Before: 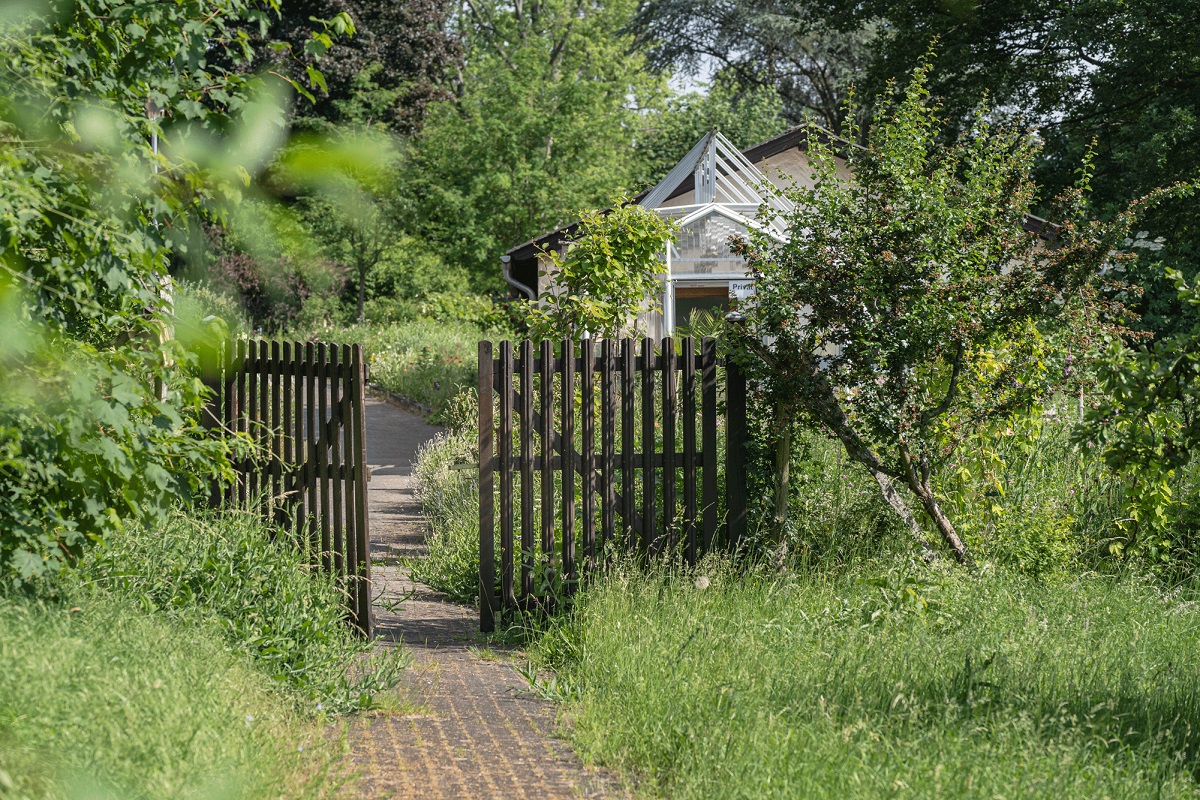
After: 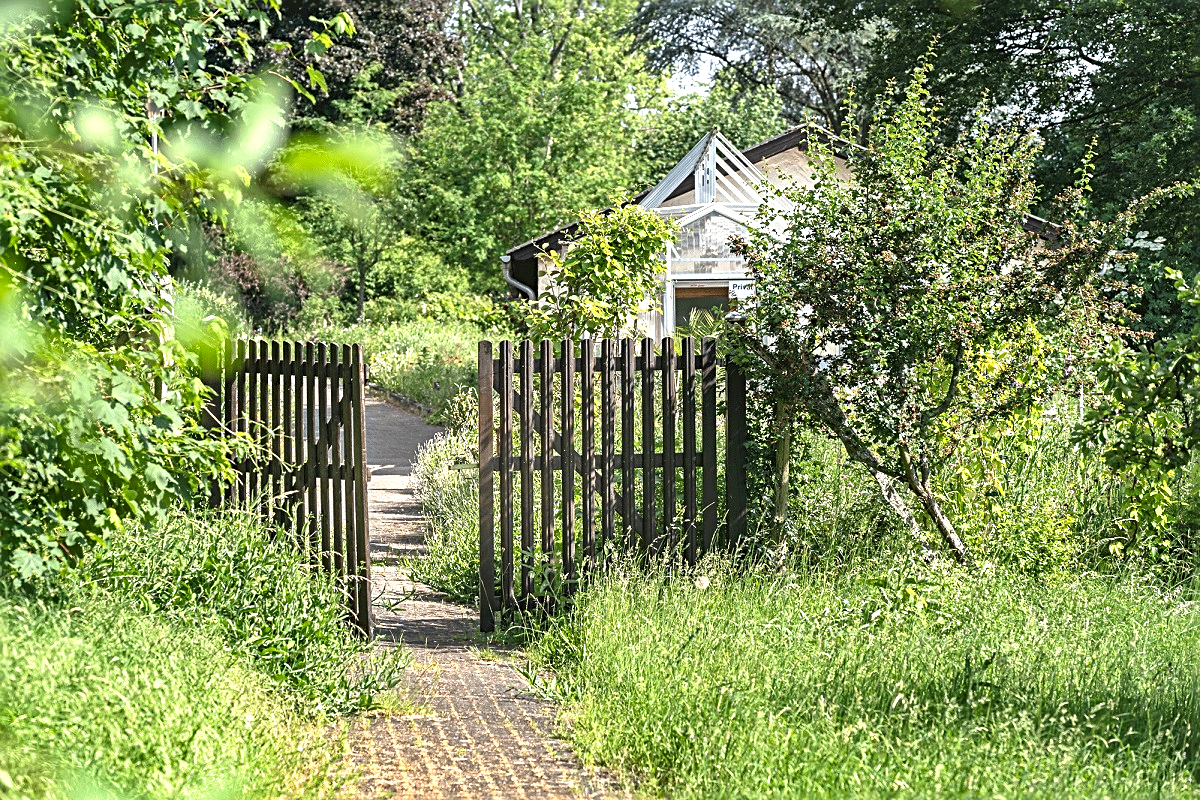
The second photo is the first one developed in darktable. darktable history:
sharpen: radius 3.103
exposure: black level correction 0, exposure 1.095 EV, compensate exposure bias true, compensate highlight preservation false
shadows and highlights: shadows 43.42, white point adjustment -1.65, highlights color adjustment 53.18%, soften with gaussian
